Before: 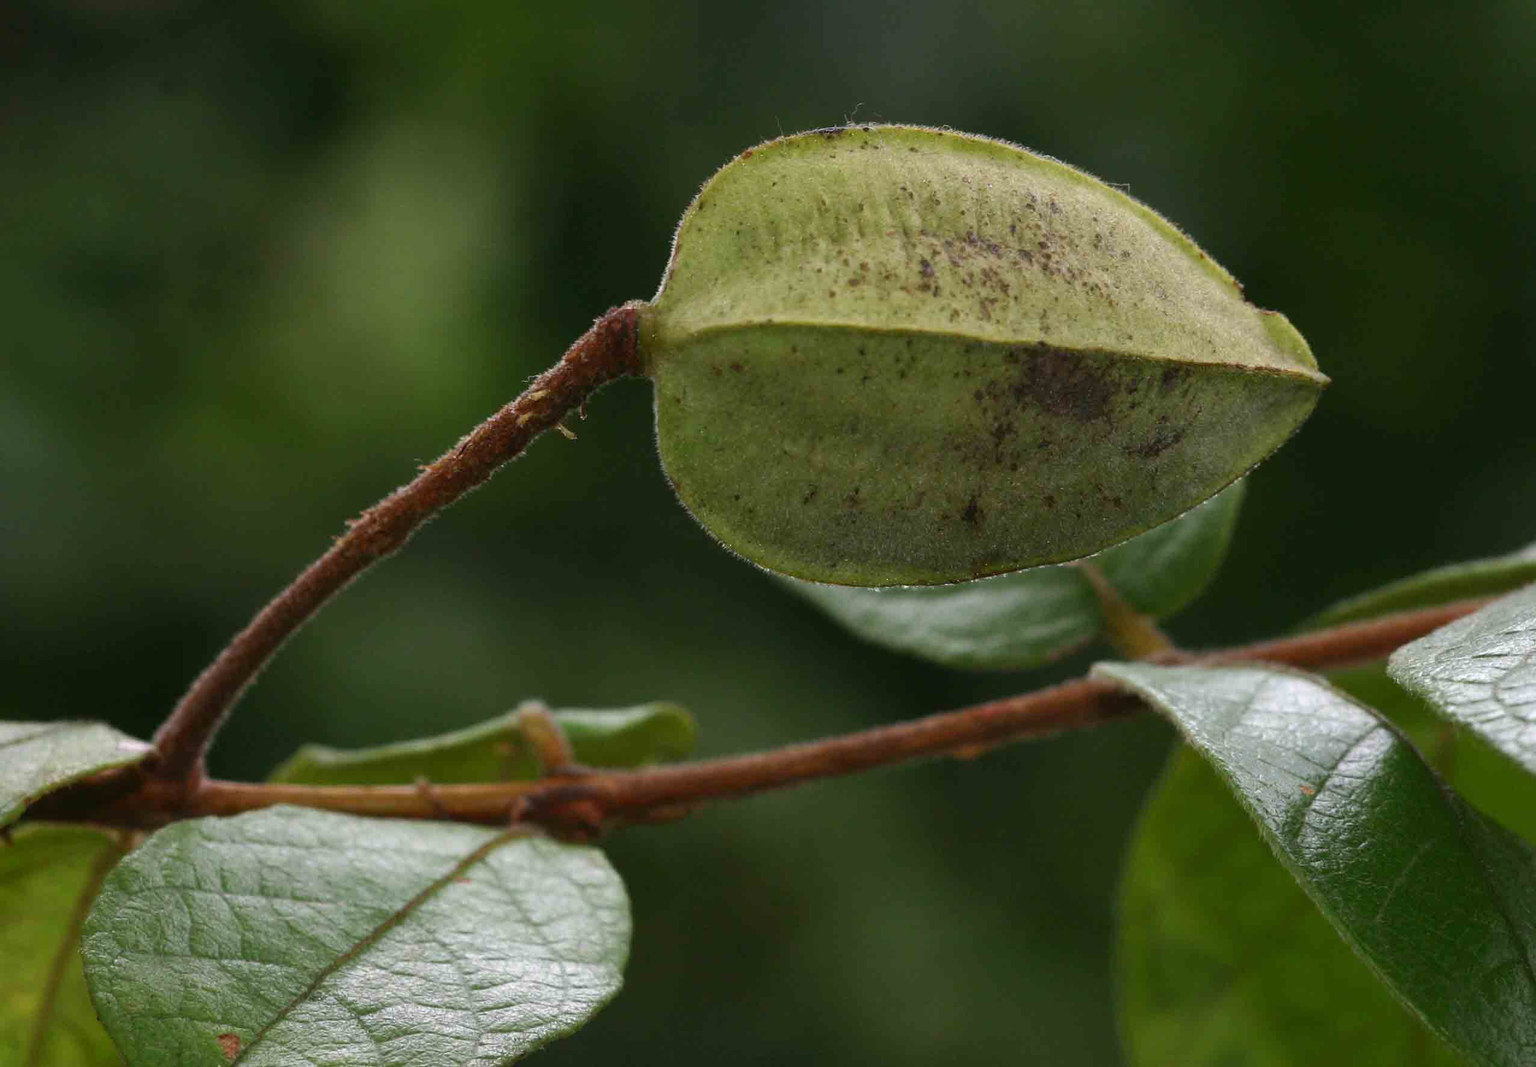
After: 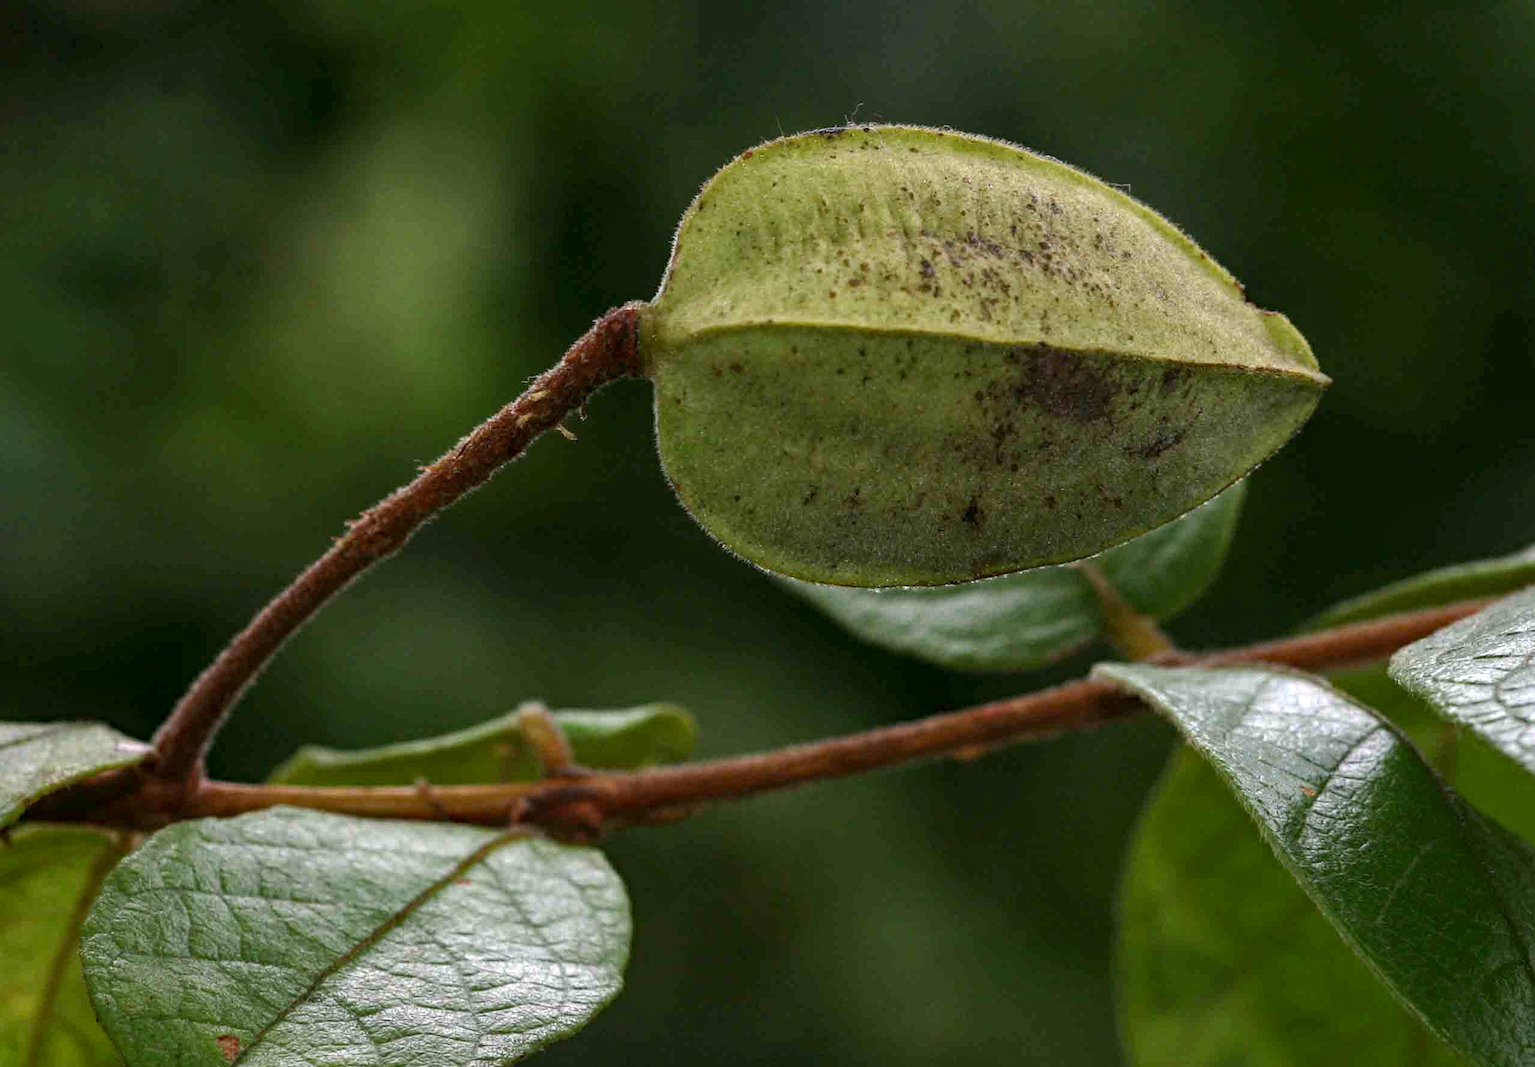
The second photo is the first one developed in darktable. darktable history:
haze removal: strength 0.281, distance 0.251, compatibility mode true, adaptive false
local contrast: detail 130%
crop and rotate: left 0.141%, bottom 0.001%
